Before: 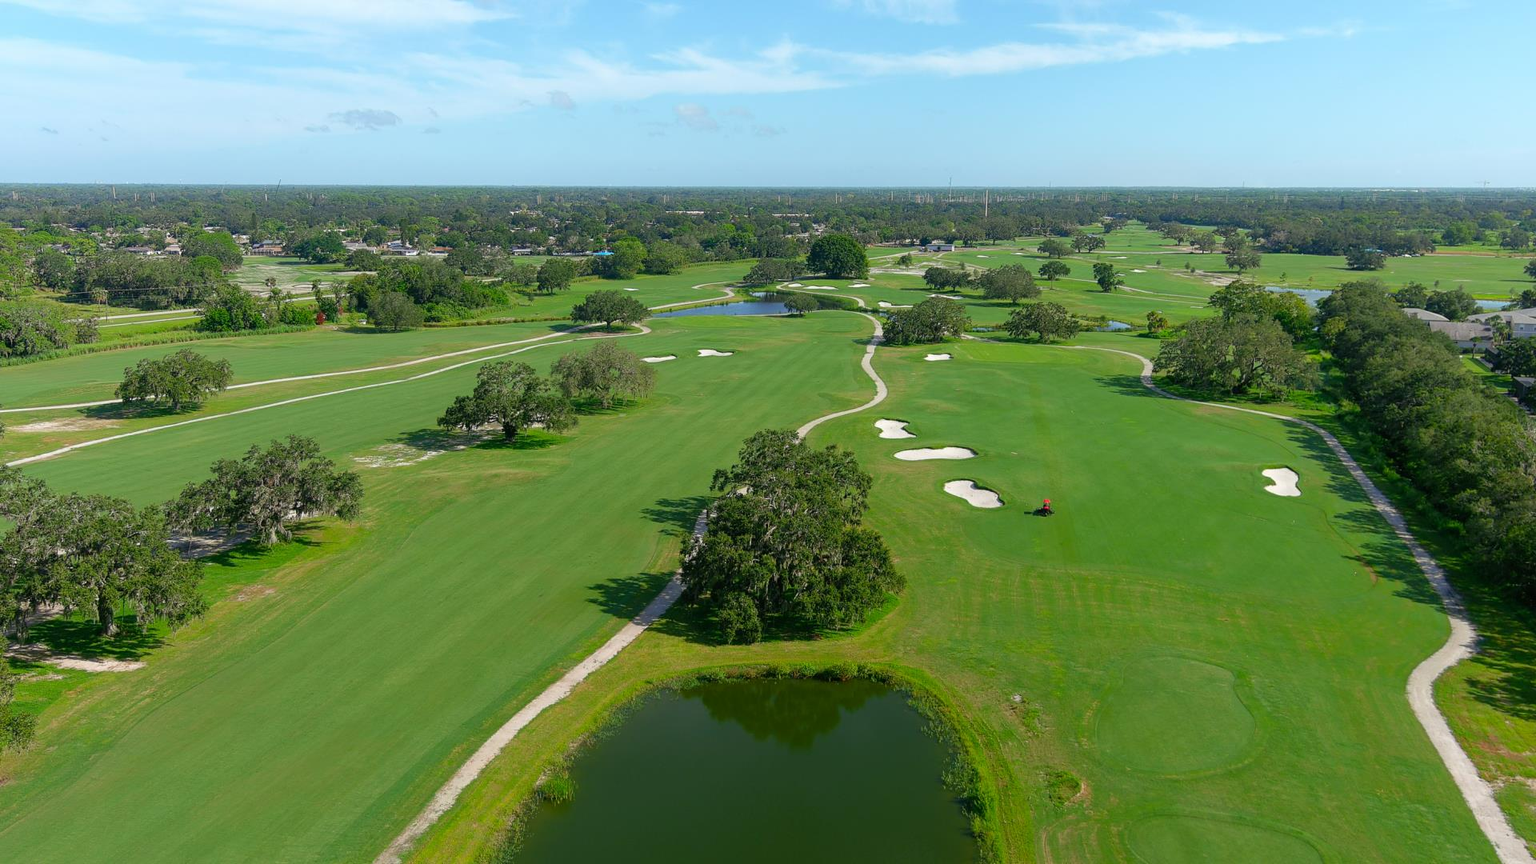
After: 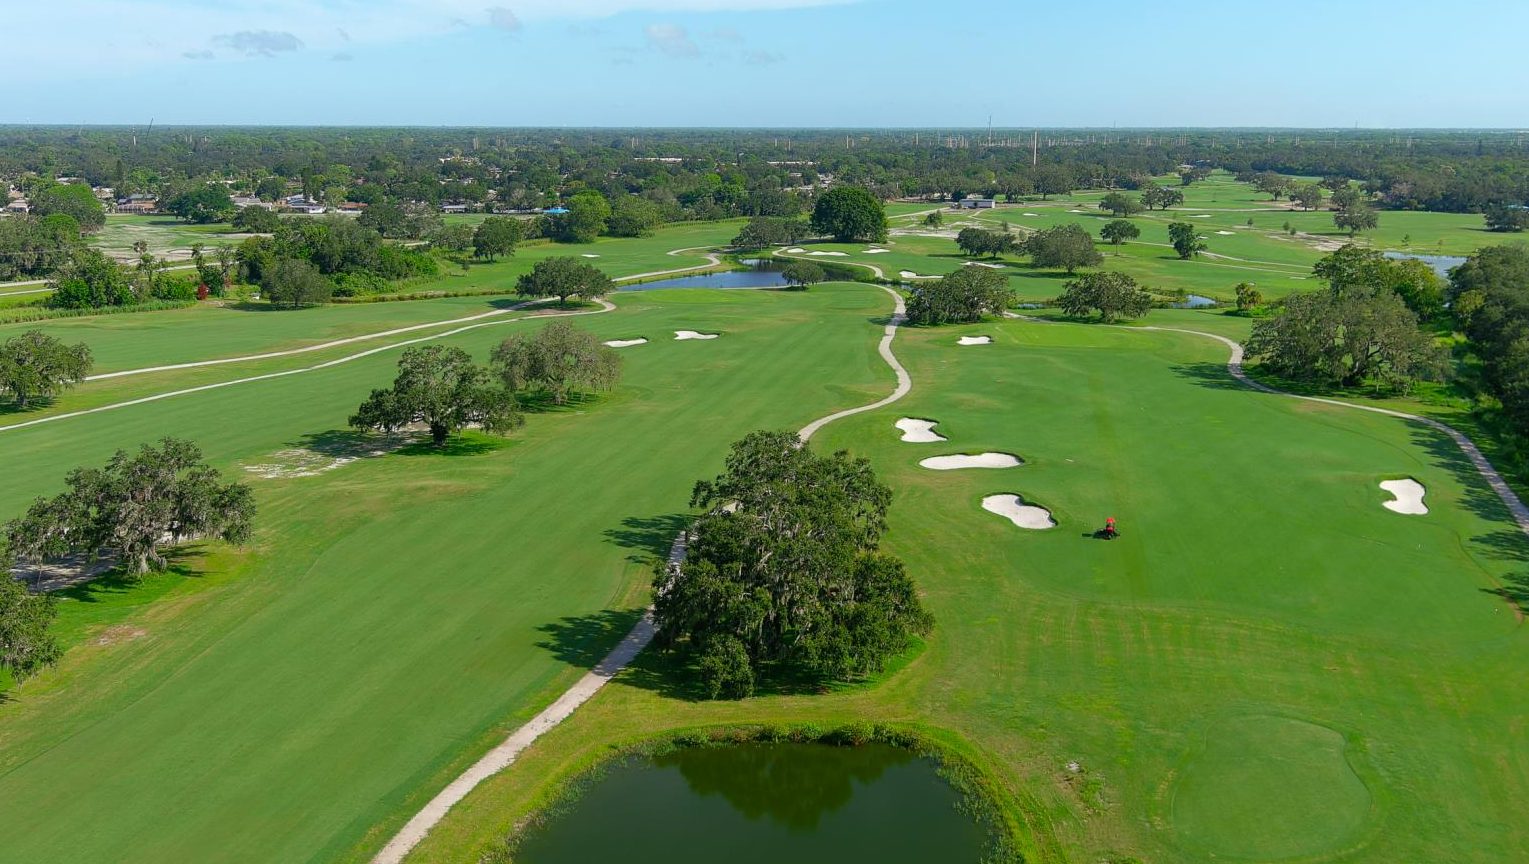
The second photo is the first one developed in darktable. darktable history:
crop and rotate: left 10.328%, top 9.888%, right 10.028%, bottom 10.107%
